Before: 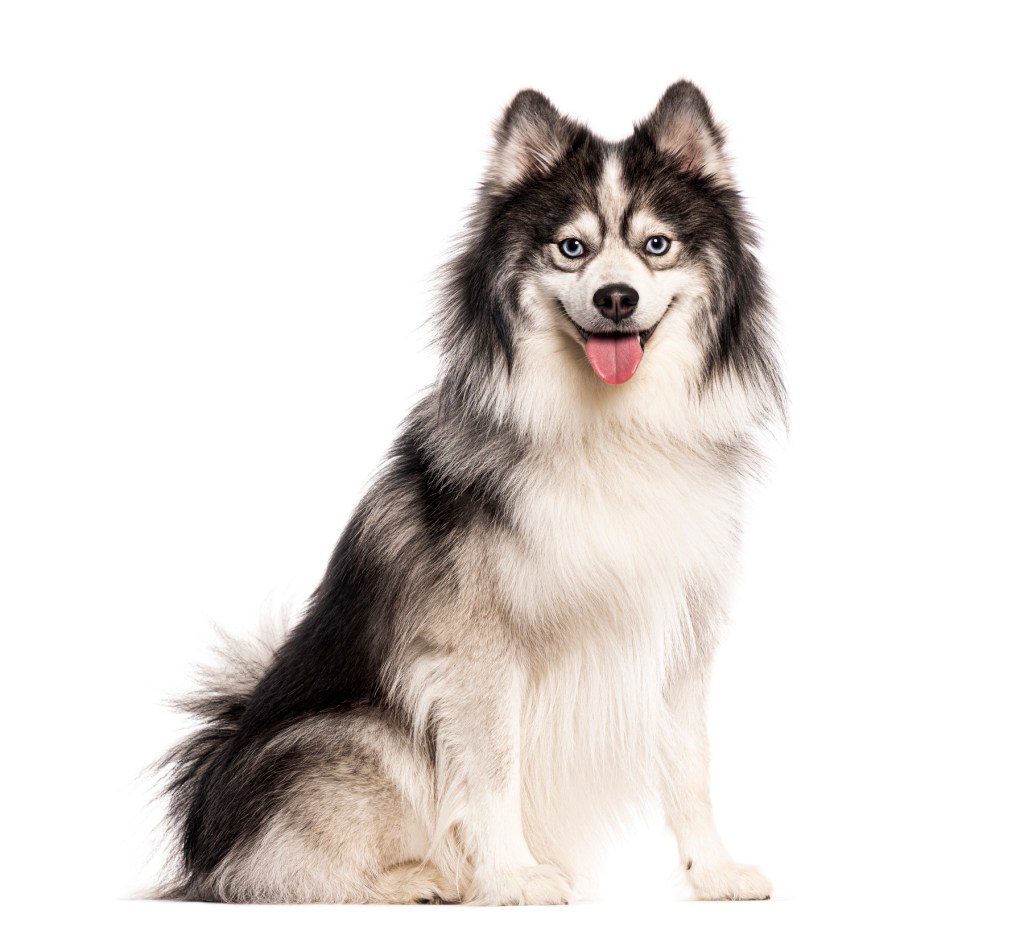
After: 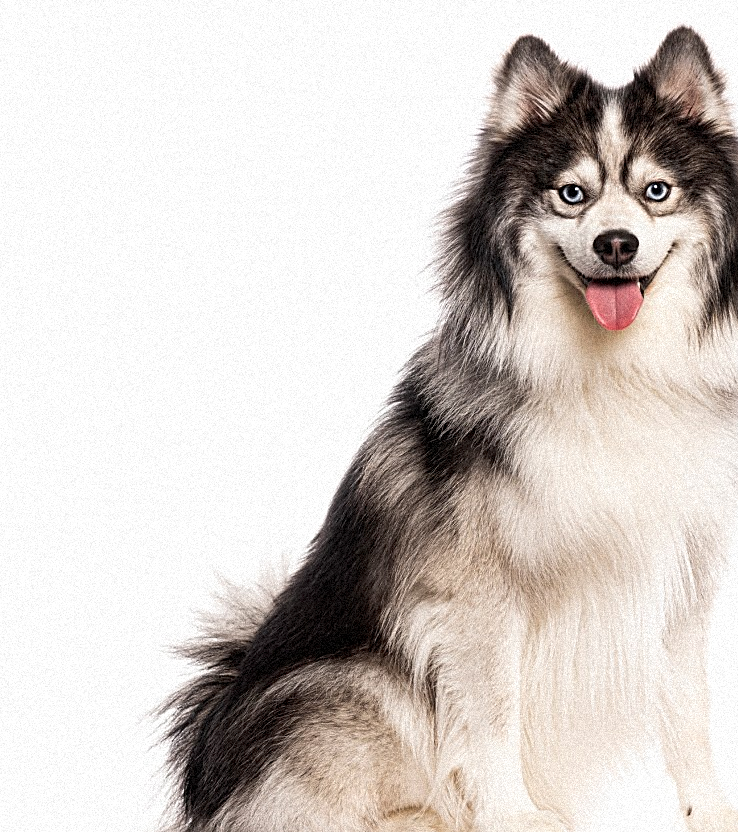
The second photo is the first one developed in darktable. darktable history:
crop: top 5.803%, right 27.864%, bottom 5.804%
sharpen: on, module defaults
grain: coarseness 9.38 ISO, strength 34.99%, mid-tones bias 0%
